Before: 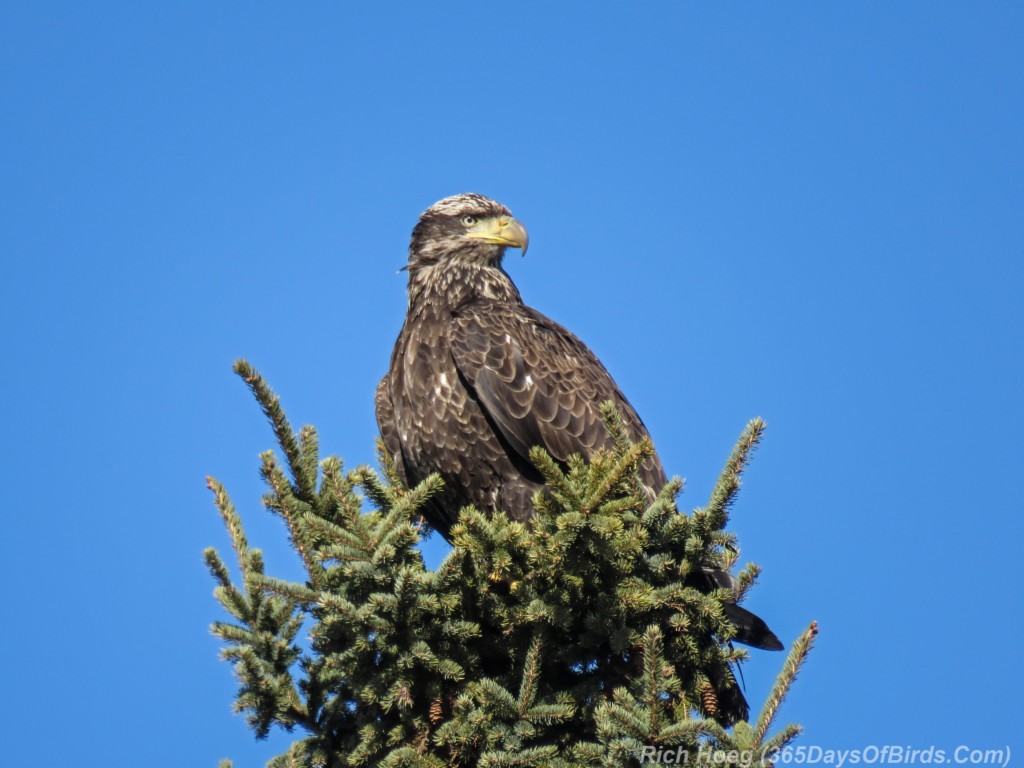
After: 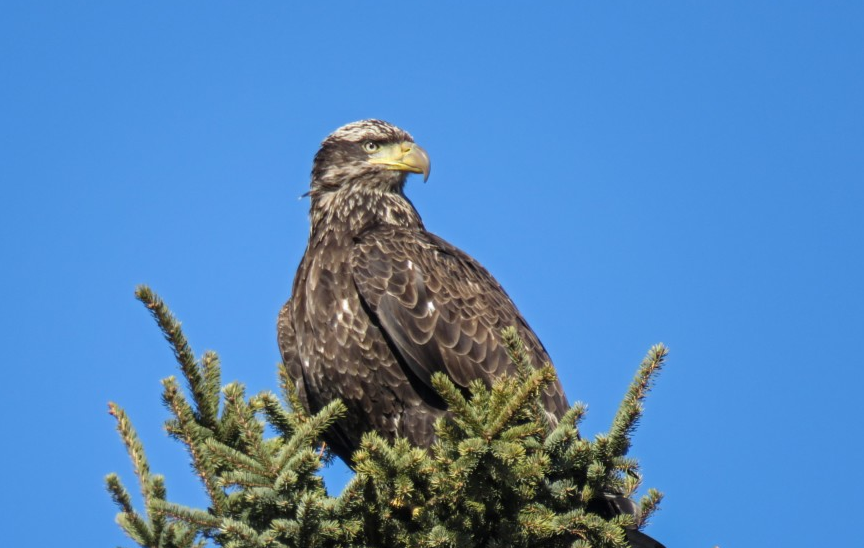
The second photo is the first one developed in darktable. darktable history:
crop and rotate: left 9.649%, top 9.659%, right 5.917%, bottom 18.953%
